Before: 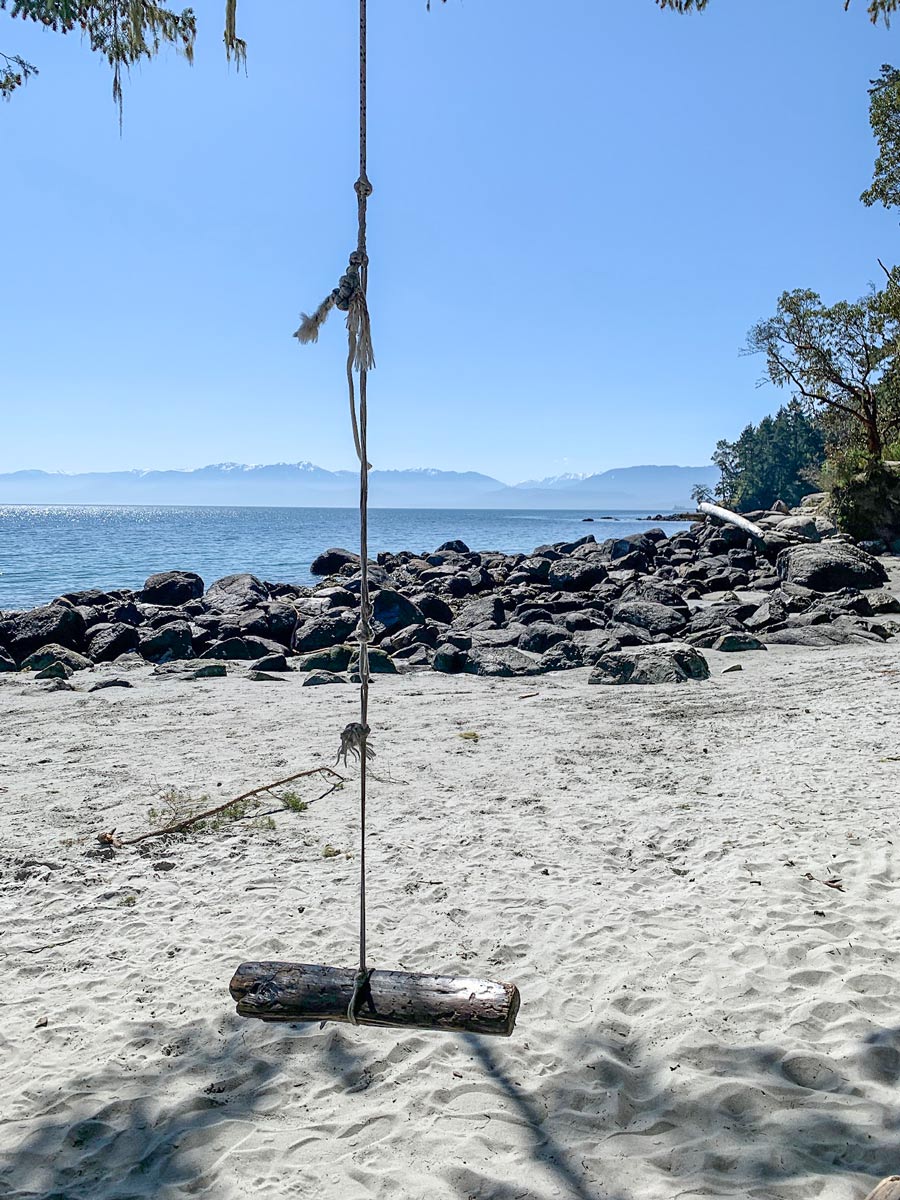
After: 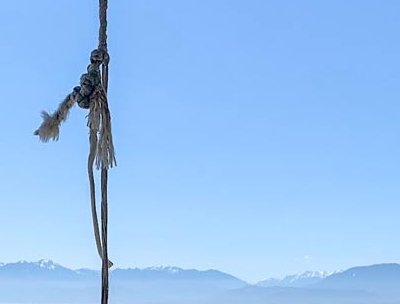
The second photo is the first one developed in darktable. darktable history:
crop: left 28.802%, top 16.836%, right 26.672%, bottom 57.811%
